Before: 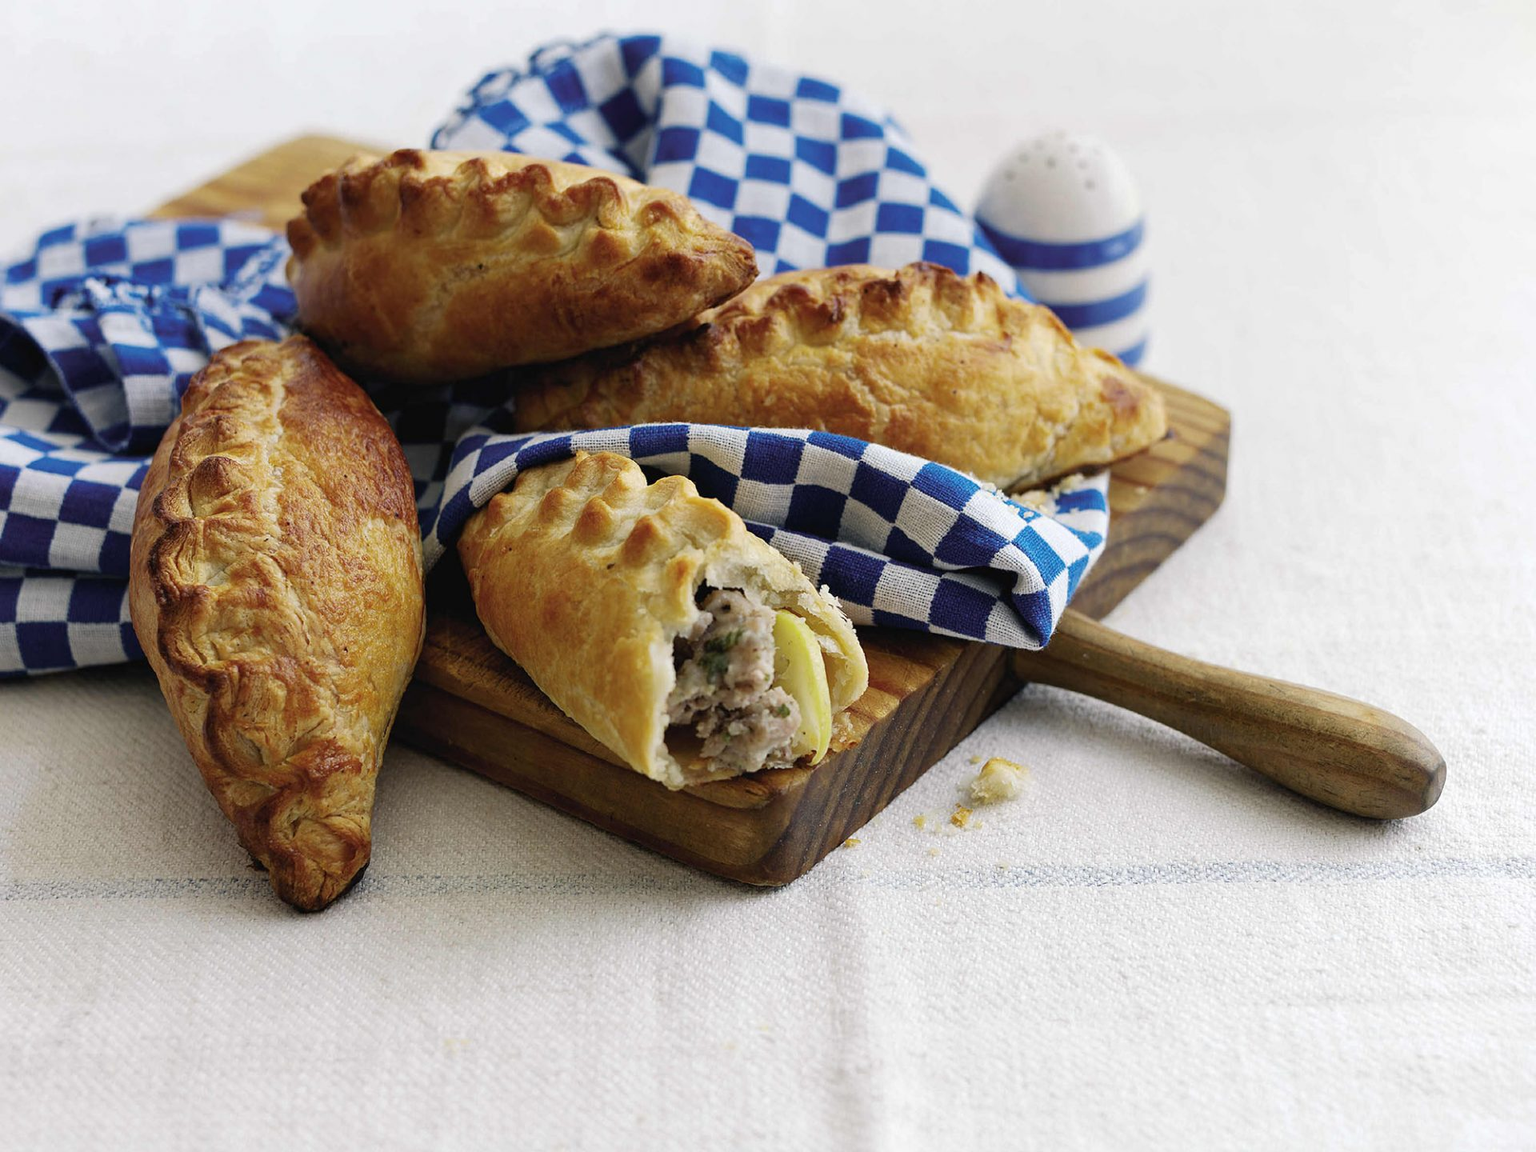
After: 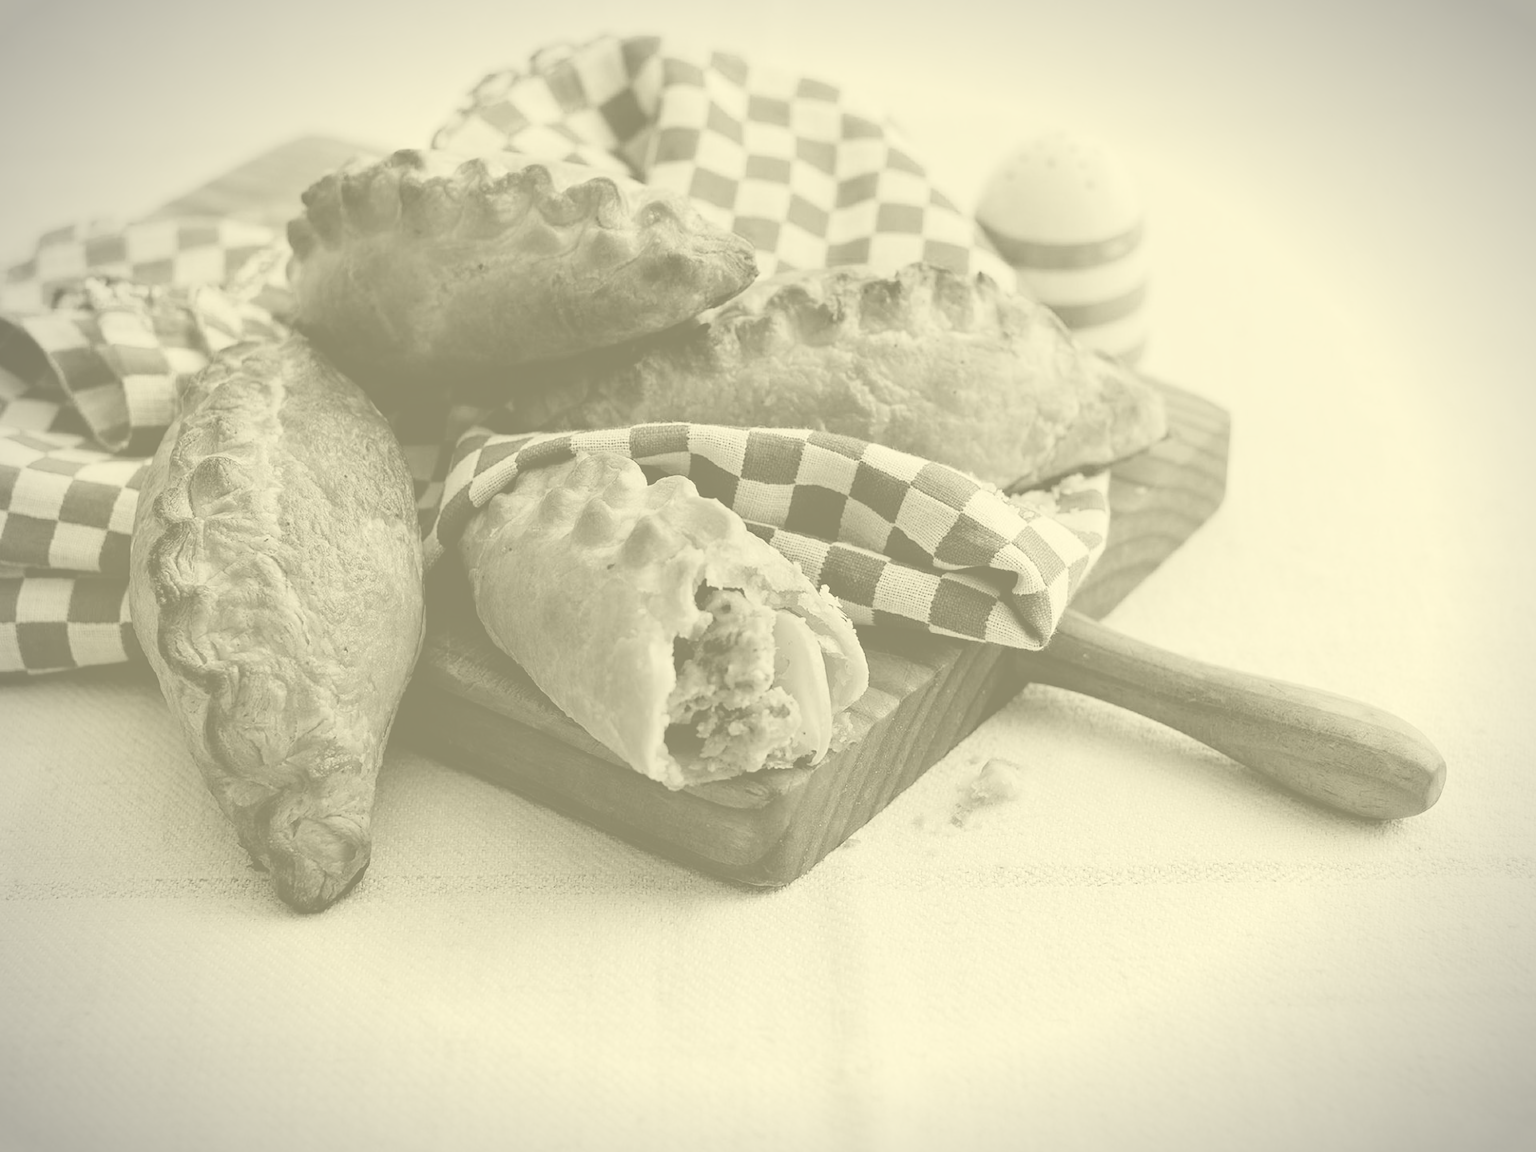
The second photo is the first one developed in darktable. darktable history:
vignetting: fall-off start 87%, automatic ratio true
colorize: hue 43.2°, saturation 40%, version 1
filmic rgb: black relative exposure -7.65 EV, white relative exposure 4.56 EV, hardness 3.61
color calibration: output gray [0.253, 0.26, 0.487, 0], gray › normalize channels true, illuminant same as pipeline (D50), adaptation XYZ, x 0.346, y 0.359, gamut compression 0
